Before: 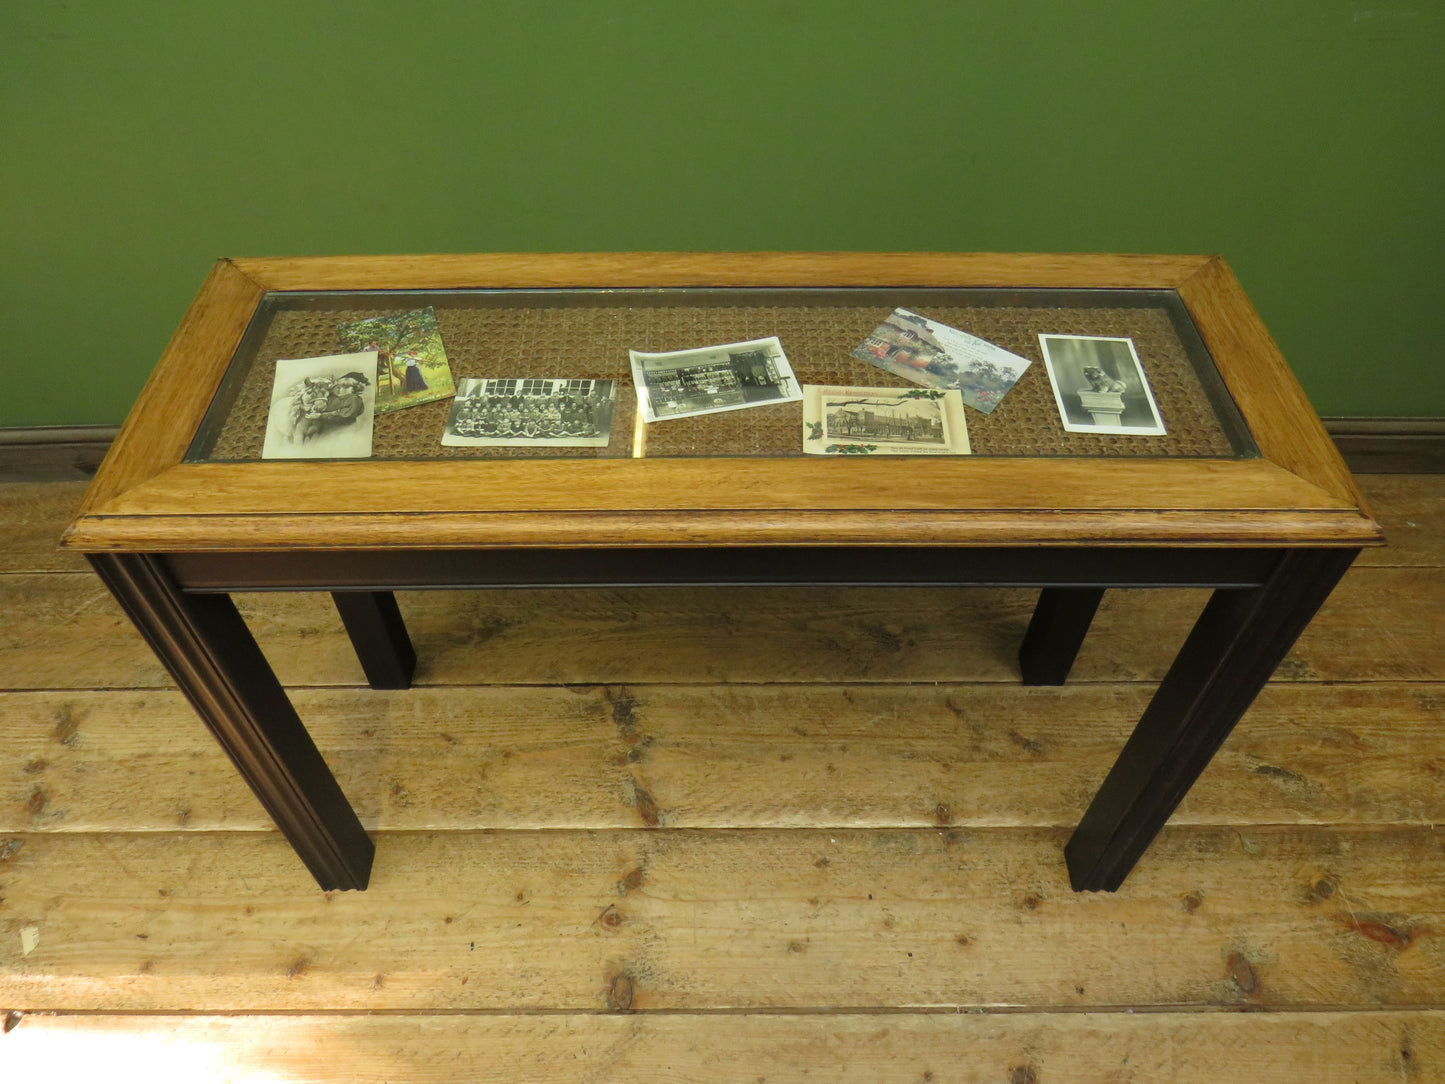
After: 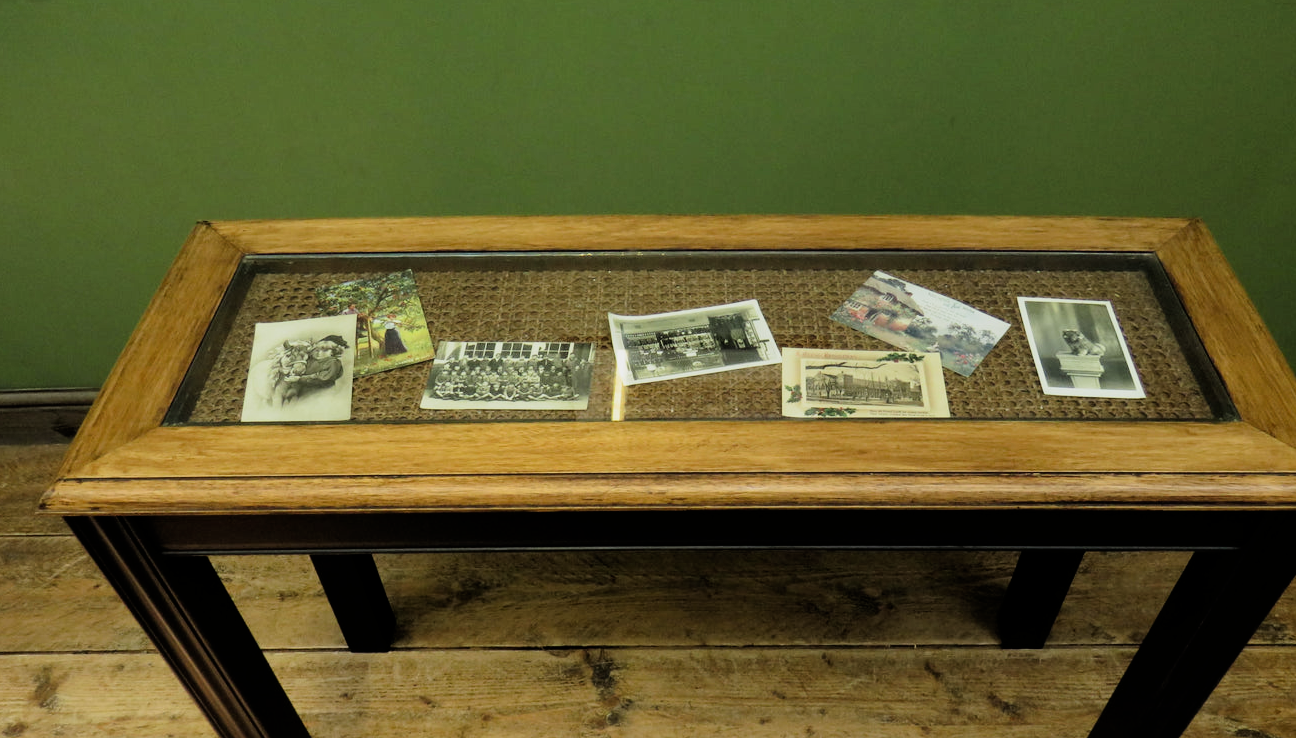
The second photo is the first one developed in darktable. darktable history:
filmic rgb: black relative exposure -5 EV, white relative exposure 3.5 EV, hardness 3.19, contrast 1.4, highlights saturation mix -50%
crop: left 1.509%, top 3.452%, right 7.696%, bottom 28.452%
